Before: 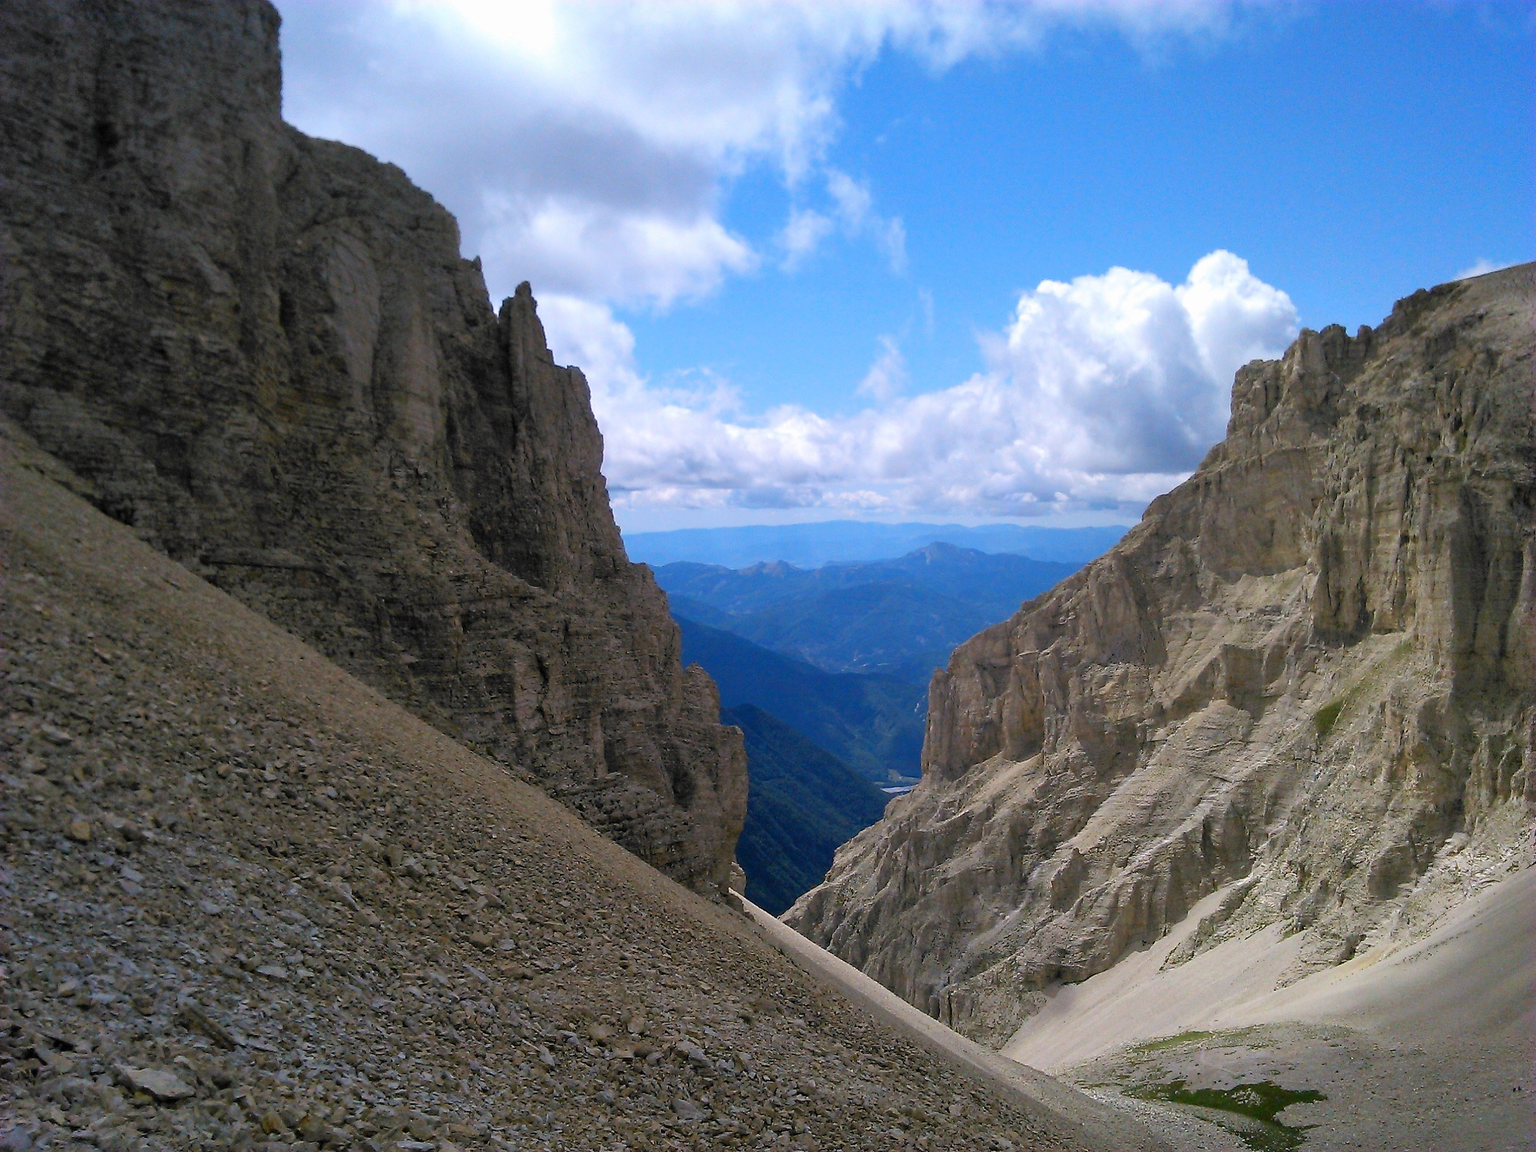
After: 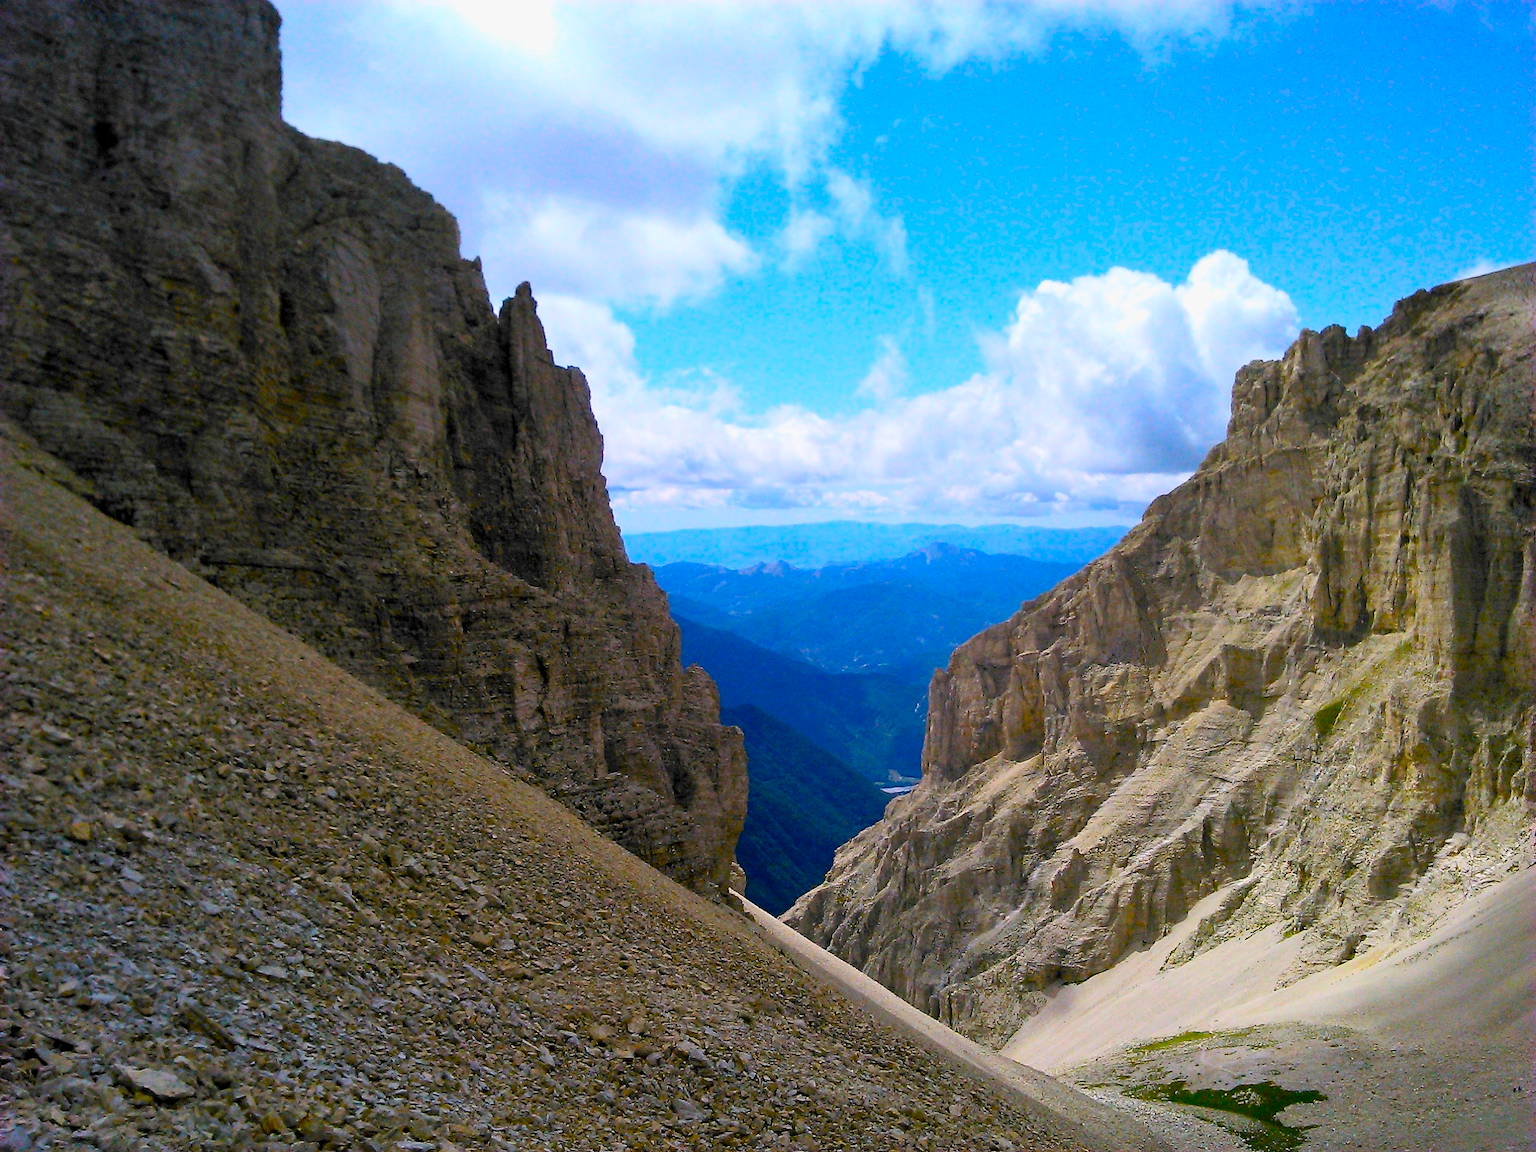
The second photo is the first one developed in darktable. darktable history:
exposure: black level correction 0.005, exposure 0.001 EV, compensate highlight preservation false
color zones: curves: ch0 [(0.25, 0.5) (0.428, 0.473) (0.75, 0.5)]; ch1 [(0.243, 0.479) (0.398, 0.452) (0.75, 0.5)]
contrast brightness saturation: contrast 0.24, brightness 0.09
color balance: input saturation 134.34%, contrast -10.04%, contrast fulcrum 19.67%, output saturation 133.51%
